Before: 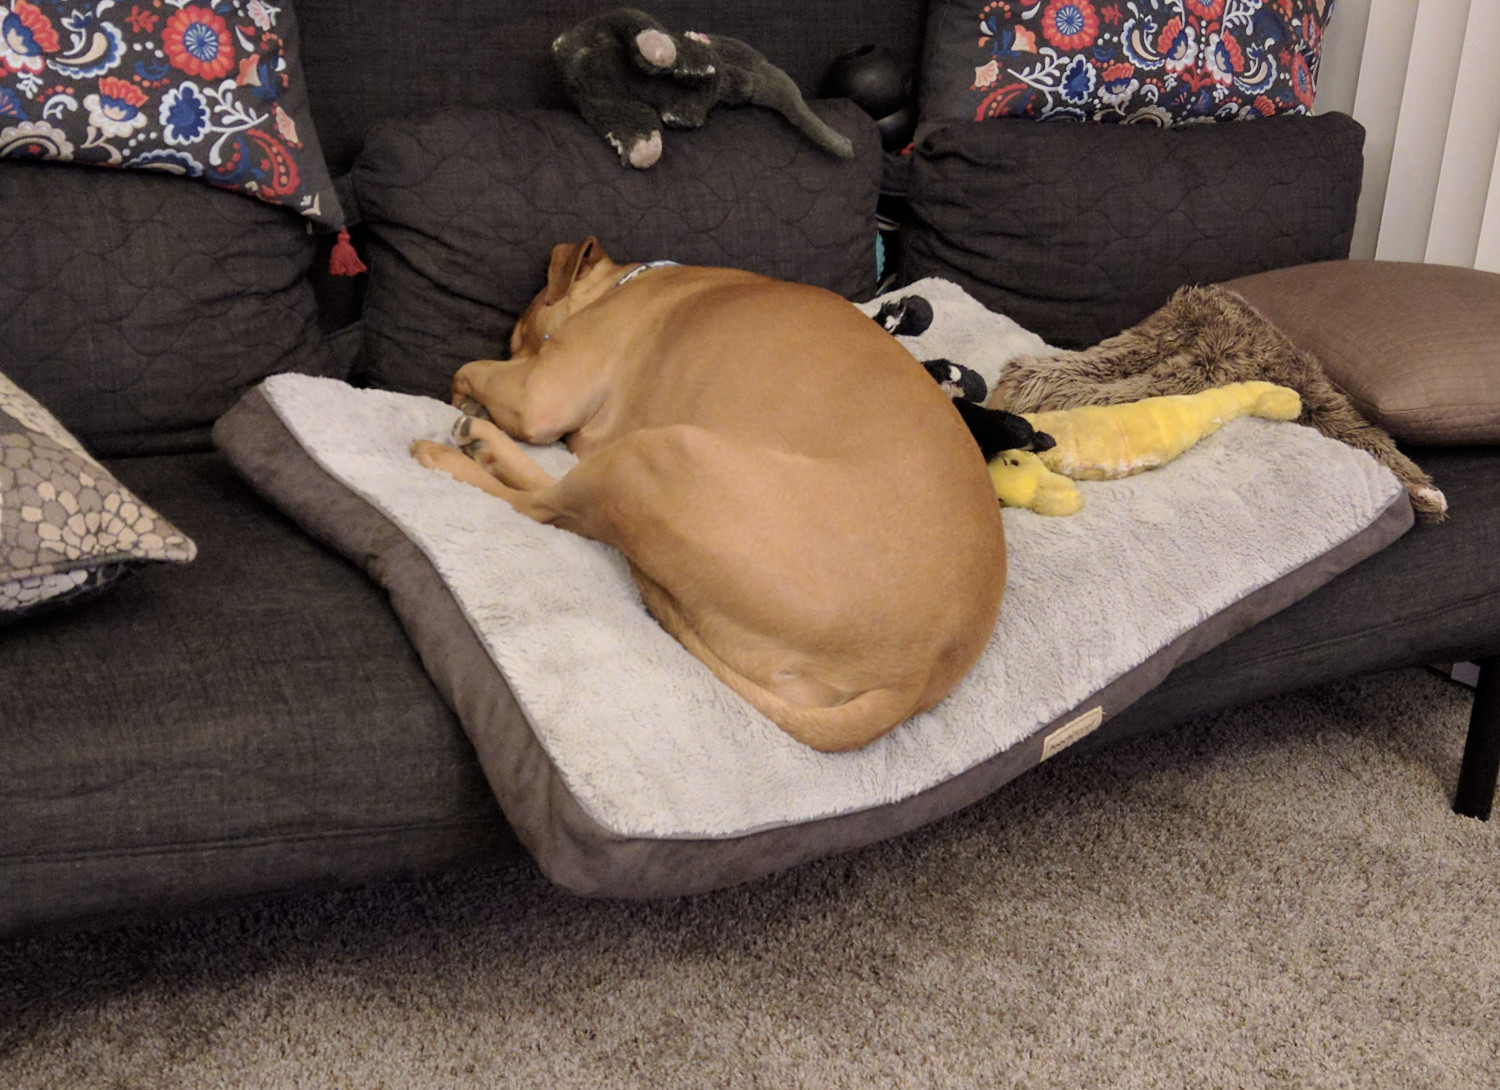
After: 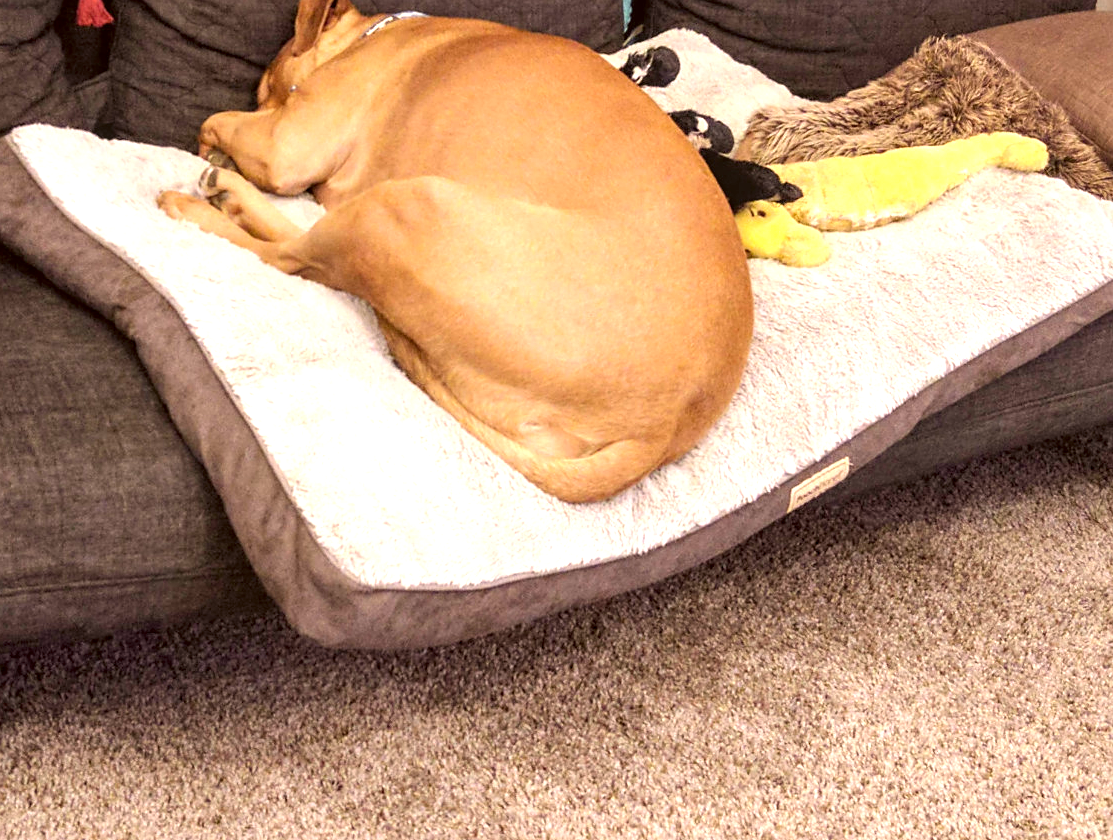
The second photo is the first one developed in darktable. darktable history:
local contrast: on, module defaults
crop: left 16.881%, top 22.886%, right 8.917%
color correction: highlights a* 6.25, highlights b* 8.01, shadows a* 5.49, shadows b* 7.28, saturation 0.898
sharpen: amount 0.204
exposure: black level correction 0, exposure 1.105 EV, compensate highlight preservation false
levels: levels [0, 0.492, 0.984]
